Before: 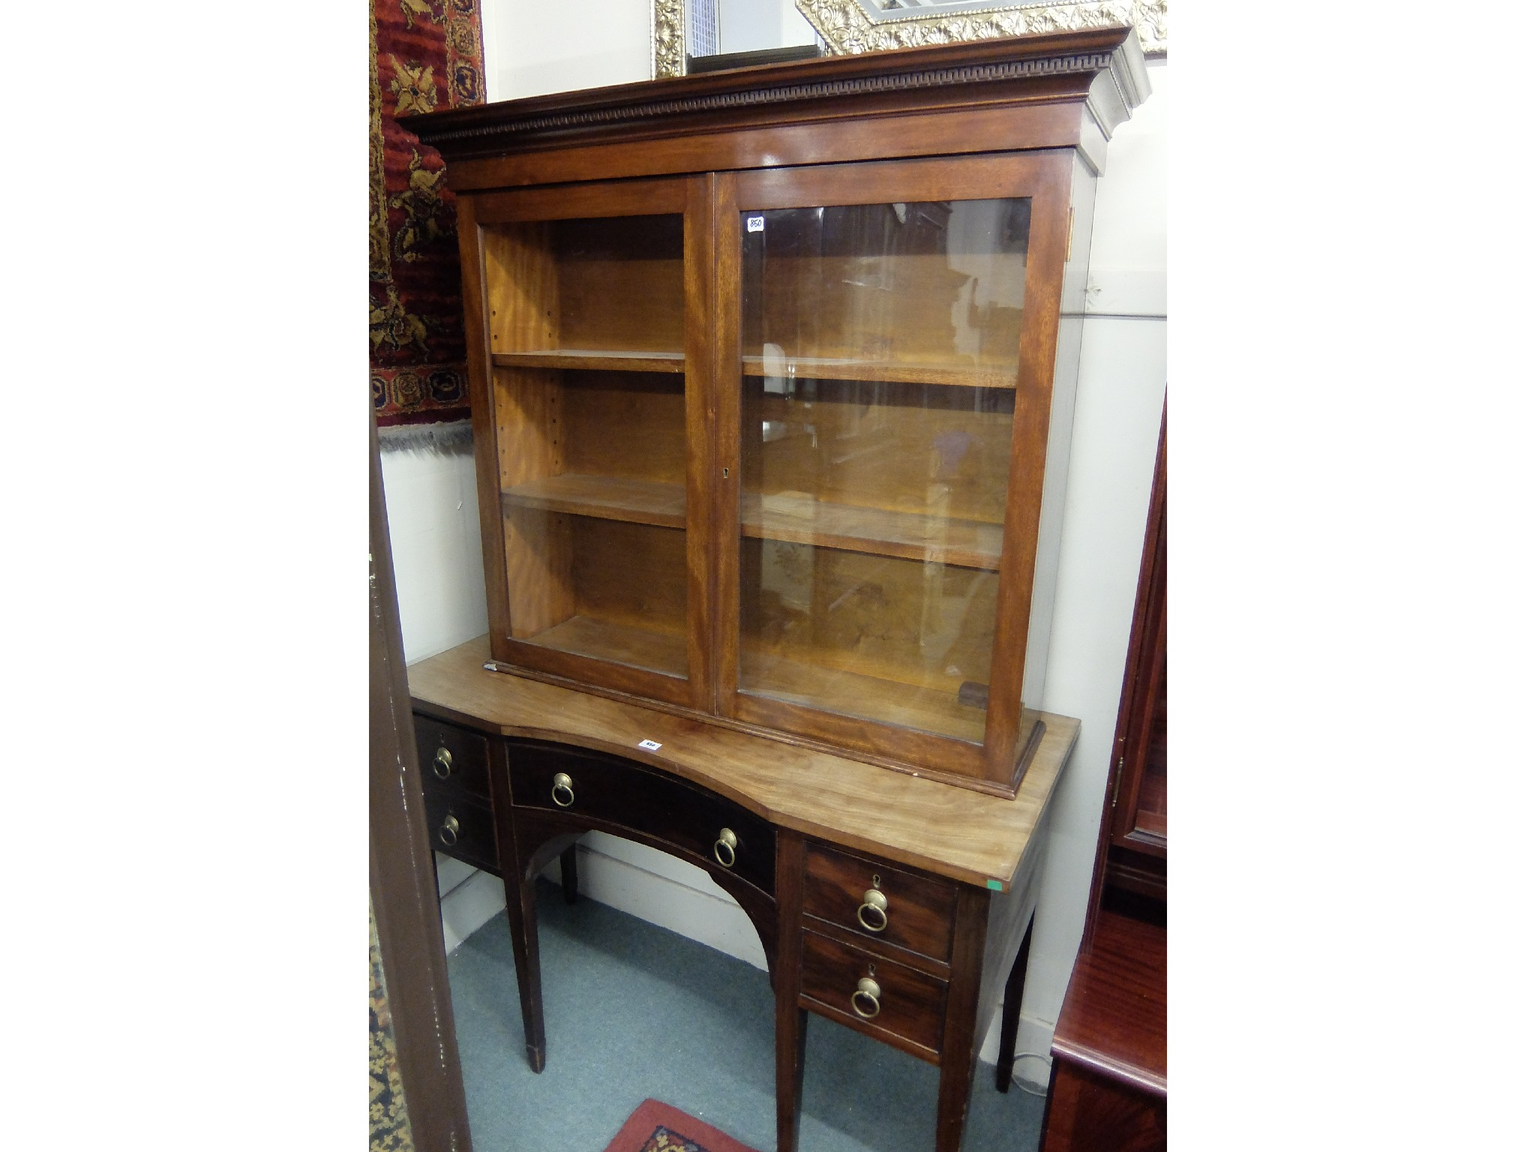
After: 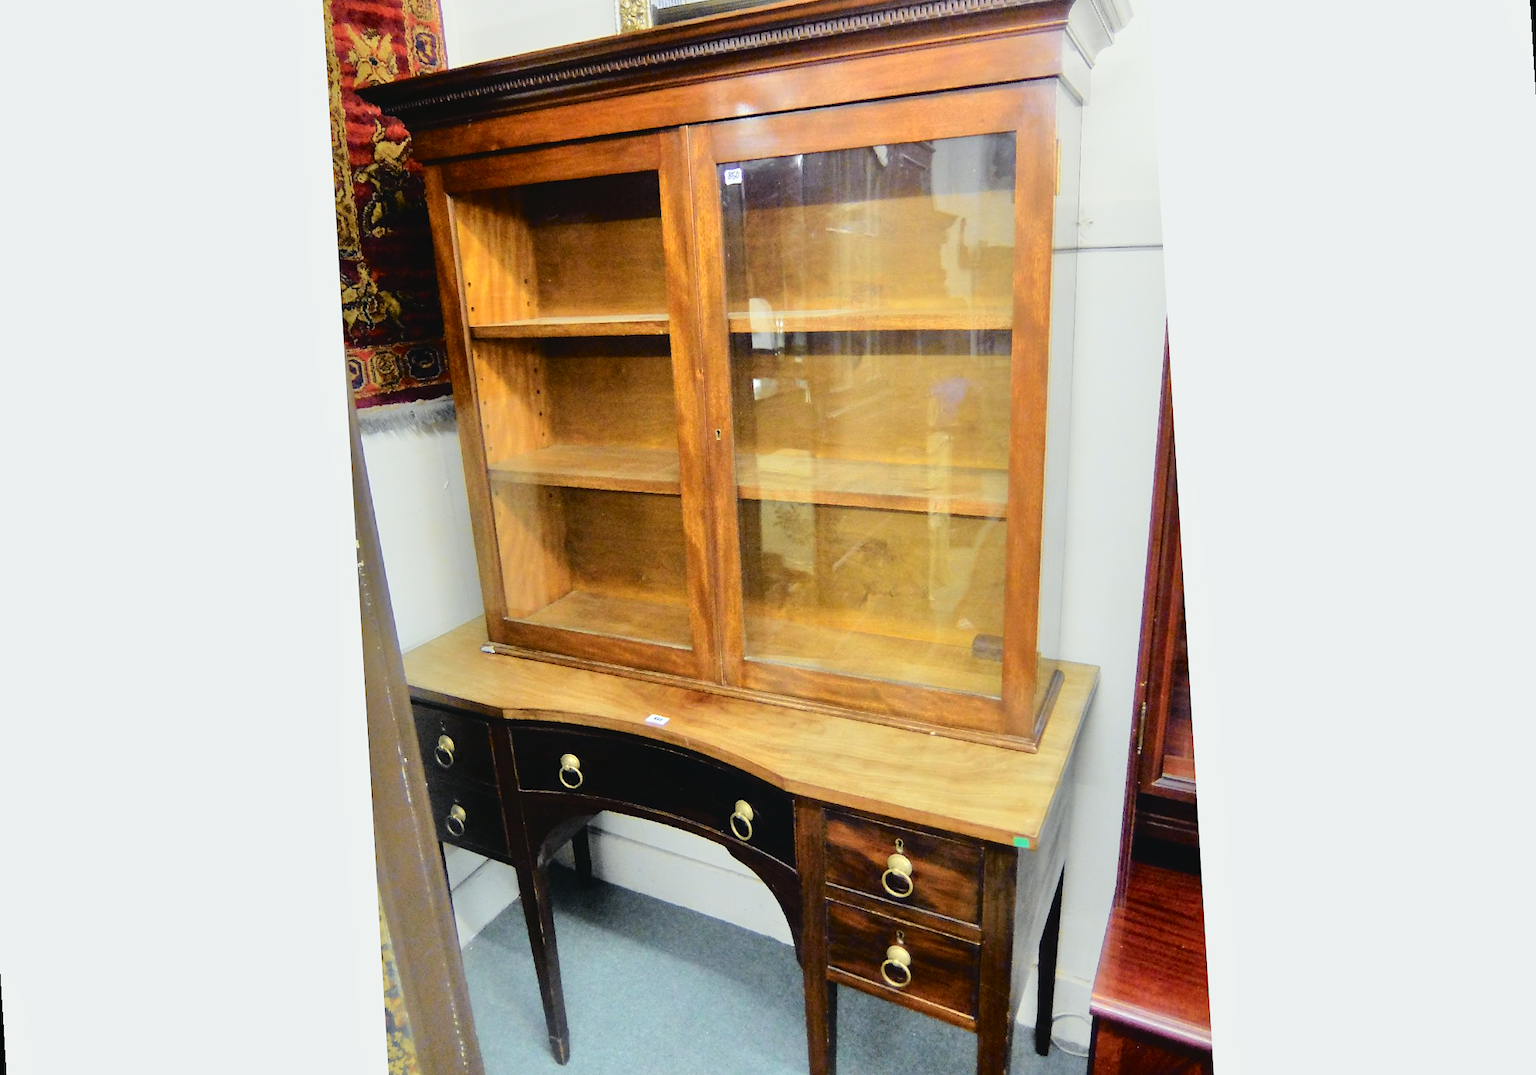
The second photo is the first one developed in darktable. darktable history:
tone curve: curves: ch0 [(0, 0.03) (0.113, 0.087) (0.207, 0.184) (0.515, 0.612) (0.712, 0.793) (1, 0.946)]; ch1 [(0, 0) (0.172, 0.123) (0.317, 0.279) (0.414, 0.382) (0.476, 0.479) (0.505, 0.498) (0.534, 0.534) (0.621, 0.65) (0.709, 0.764) (1, 1)]; ch2 [(0, 0) (0.411, 0.424) (0.505, 0.505) (0.521, 0.524) (0.537, 0.57) (0.65, 0.699) (1, 1)], color space Lab, independent channels, preserve colors none
tone equalizer: -7 EV 0.15 EV, -6 EV 0.6 EV, -5 EV 1.15 EV, -4 EV 1.33 EV, -3 EV 1.15 EV, -2 EV 0.6 EV, -1 EV 0.15 EV, mask exposure compensation -0.5 EV
rotate and perspective: rotation -3.52°, crop left 0.036, crop right 0.964, crop top 0.081, crop bottom 0.919
